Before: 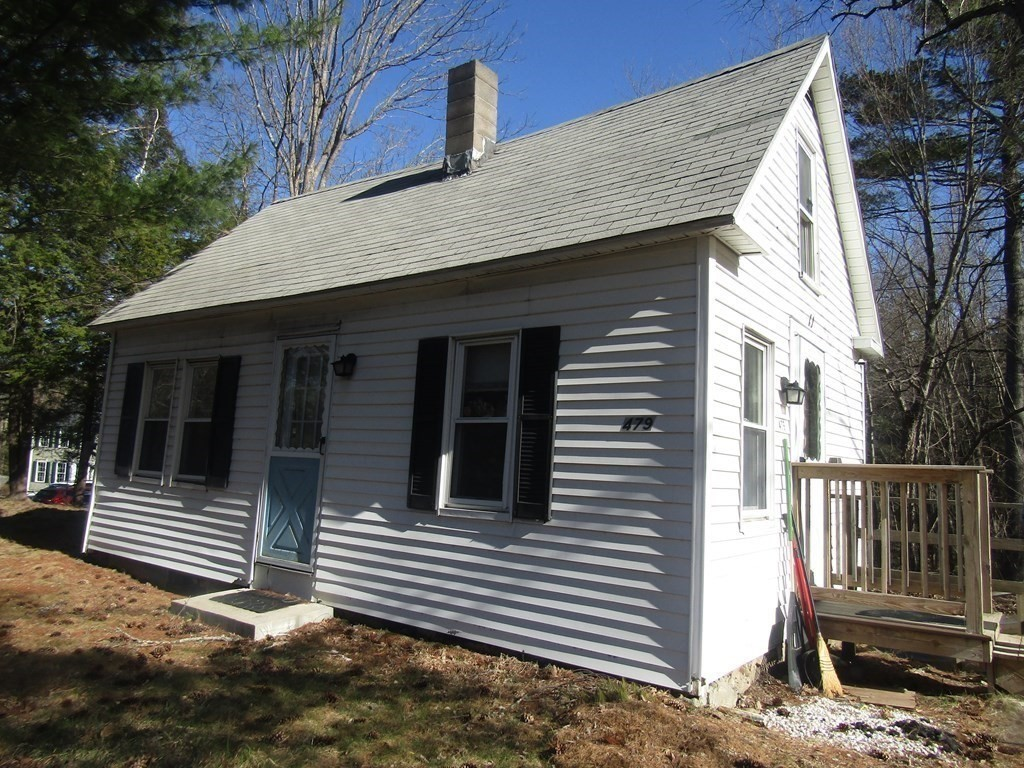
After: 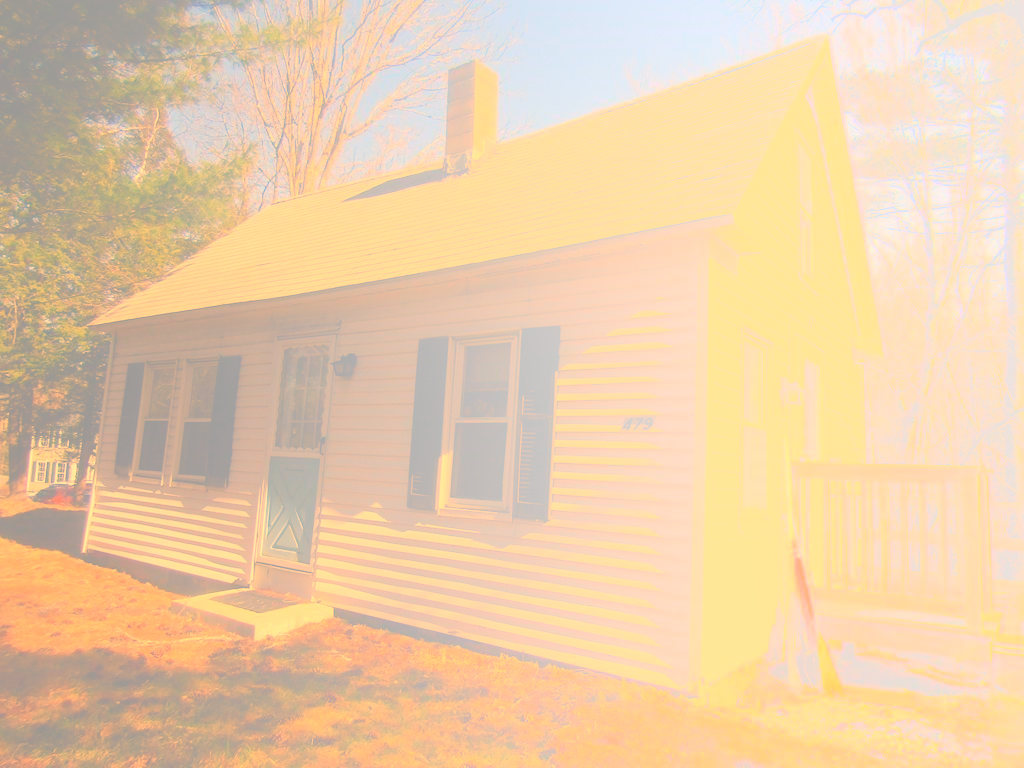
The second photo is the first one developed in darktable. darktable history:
bloom: size 70%, threshold 25%, strength 70%
white balance: red 1.467, blue 0.684
